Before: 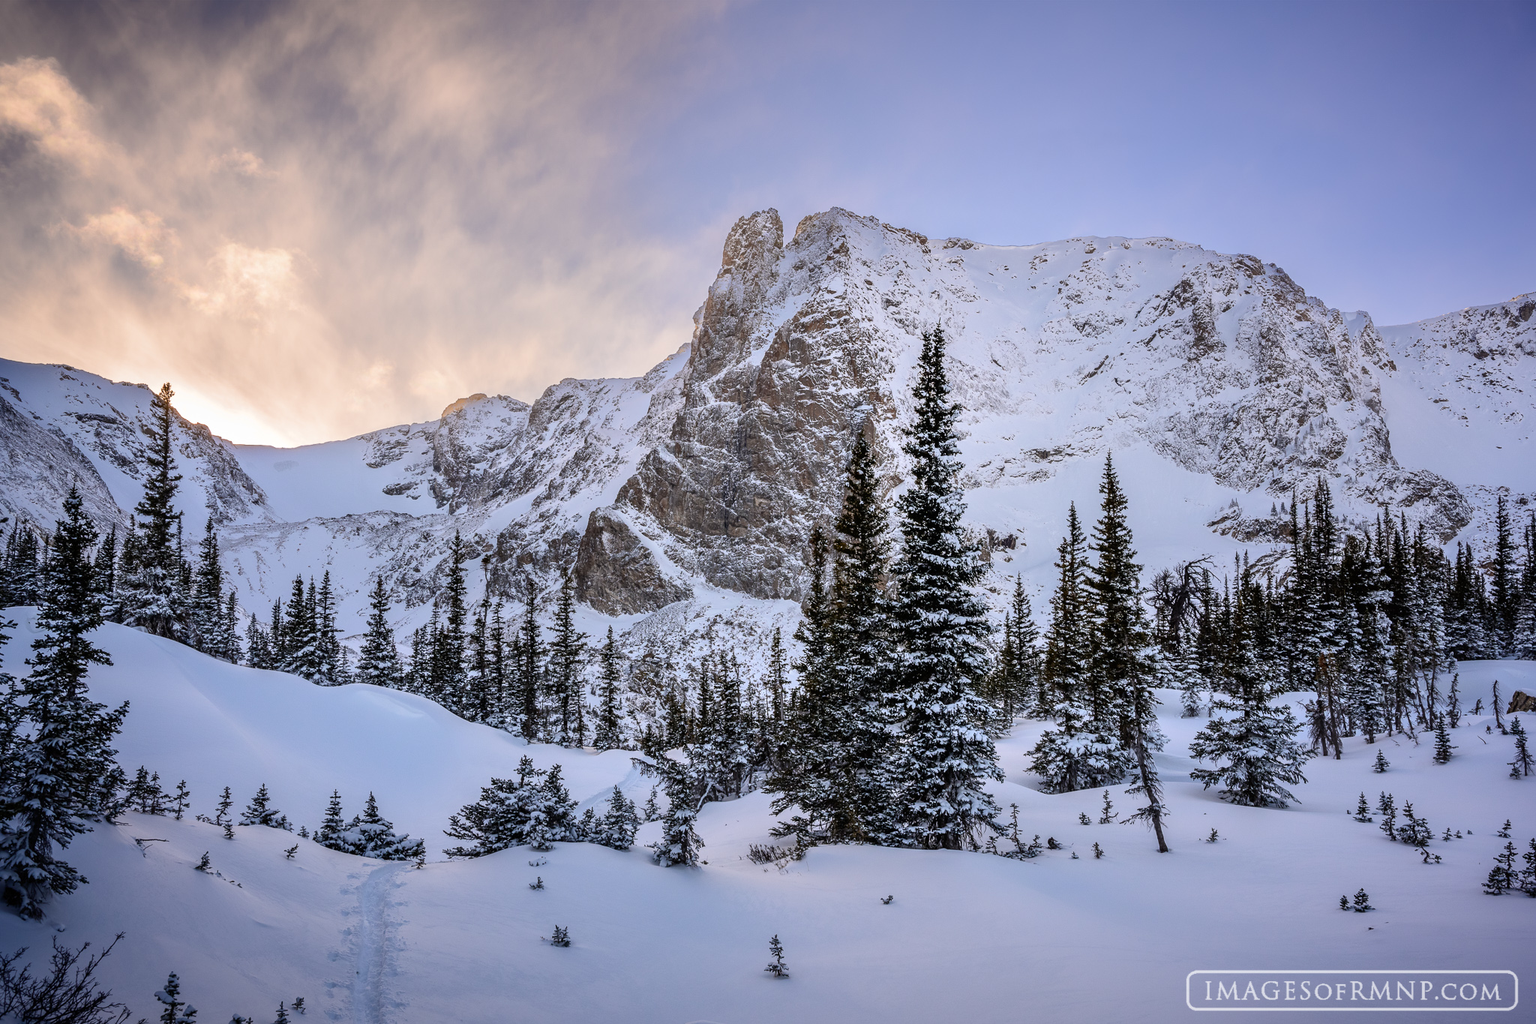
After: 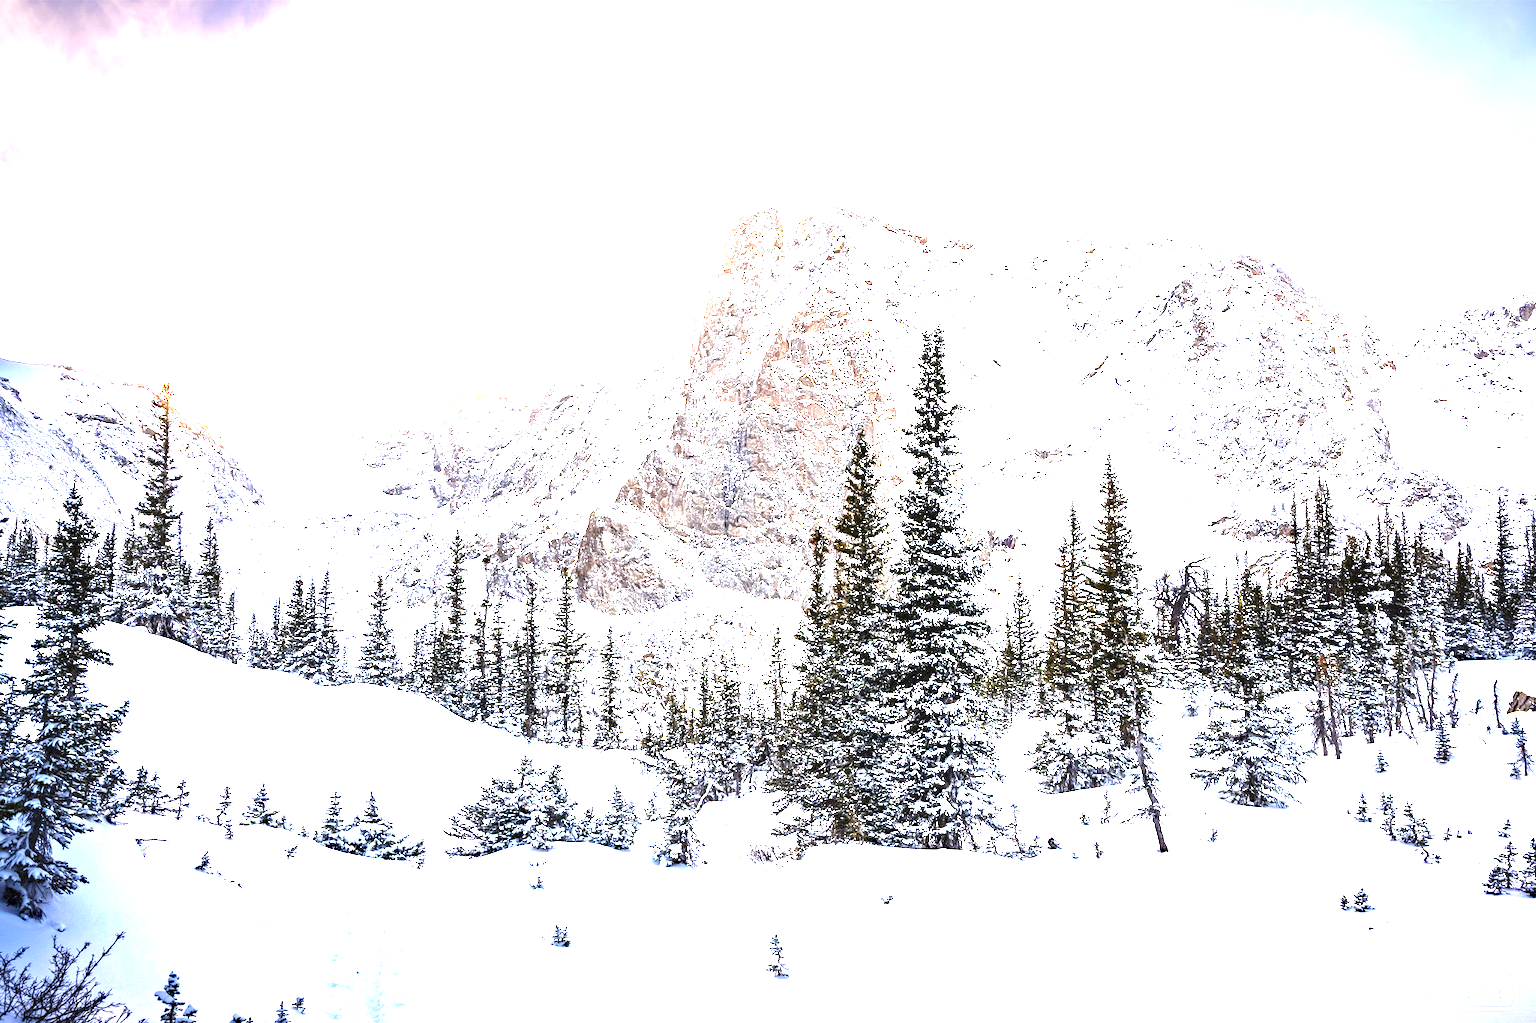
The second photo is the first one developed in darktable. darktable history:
exposure: black level correction 0, exposure 2.138 EV, compensate exposure bias true, compensate highlight preservation false
haze removal: compatibility mode true, adaptive false
